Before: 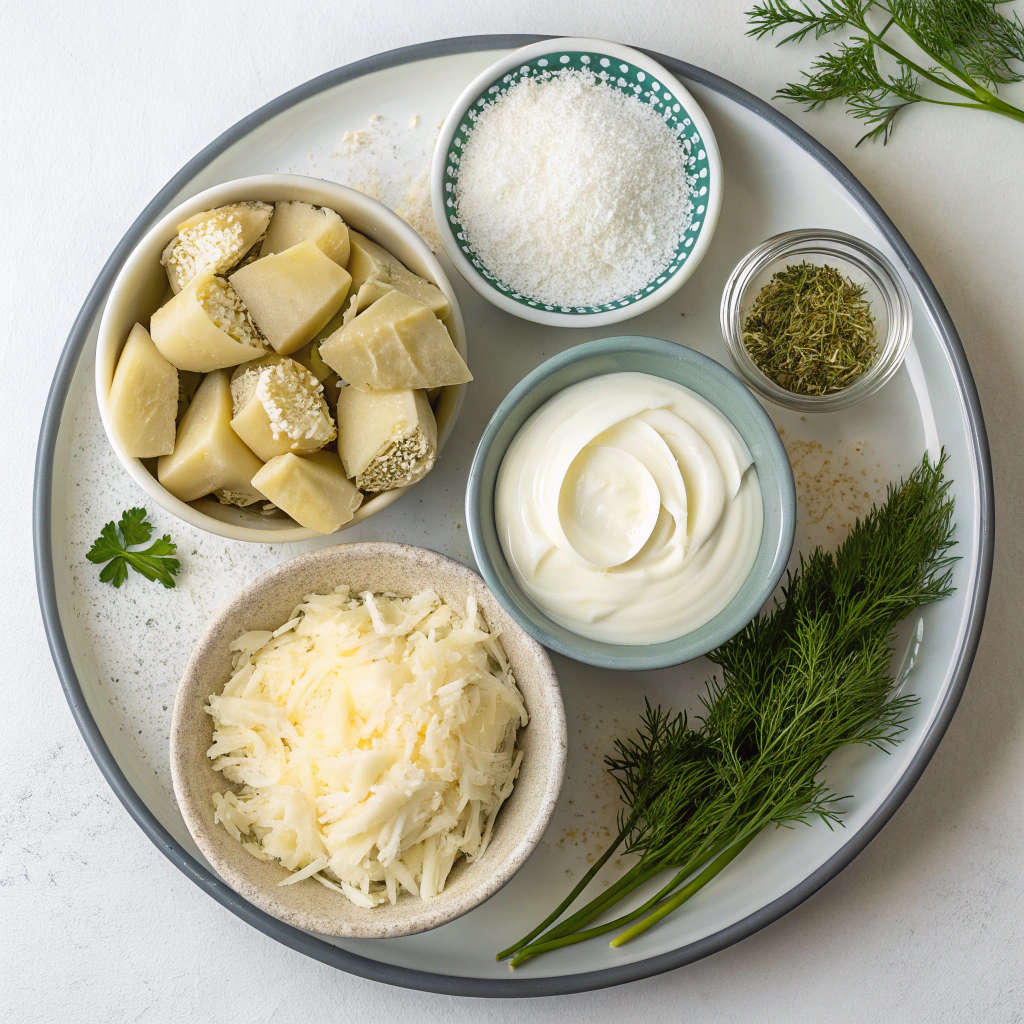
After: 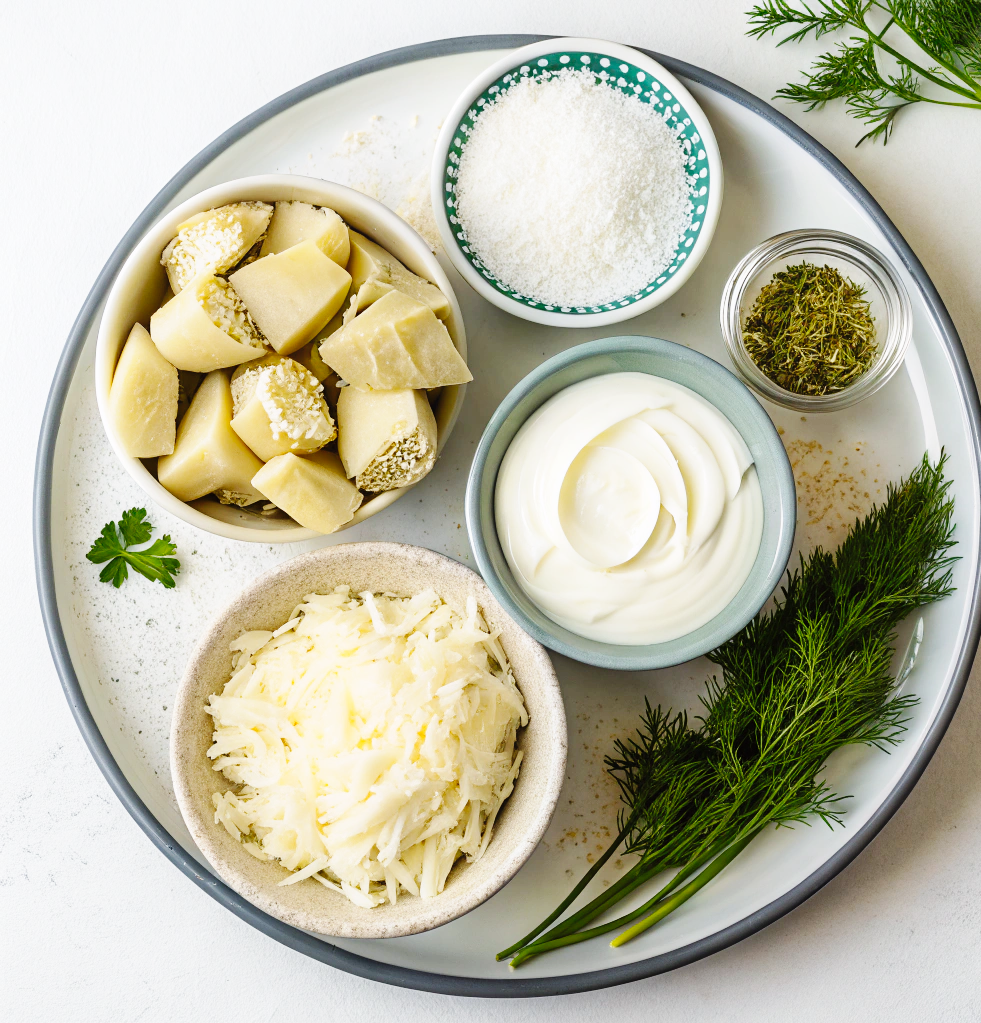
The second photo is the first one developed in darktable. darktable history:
crop: right 4.16%, bottom 0.023%
base curve: curves: ch0 [(0, 0) (0.036, 0.025) (0.121, 0.166) (0.206, 0.329) (0.605, 0.79) (1, 1)], preserve colors none
